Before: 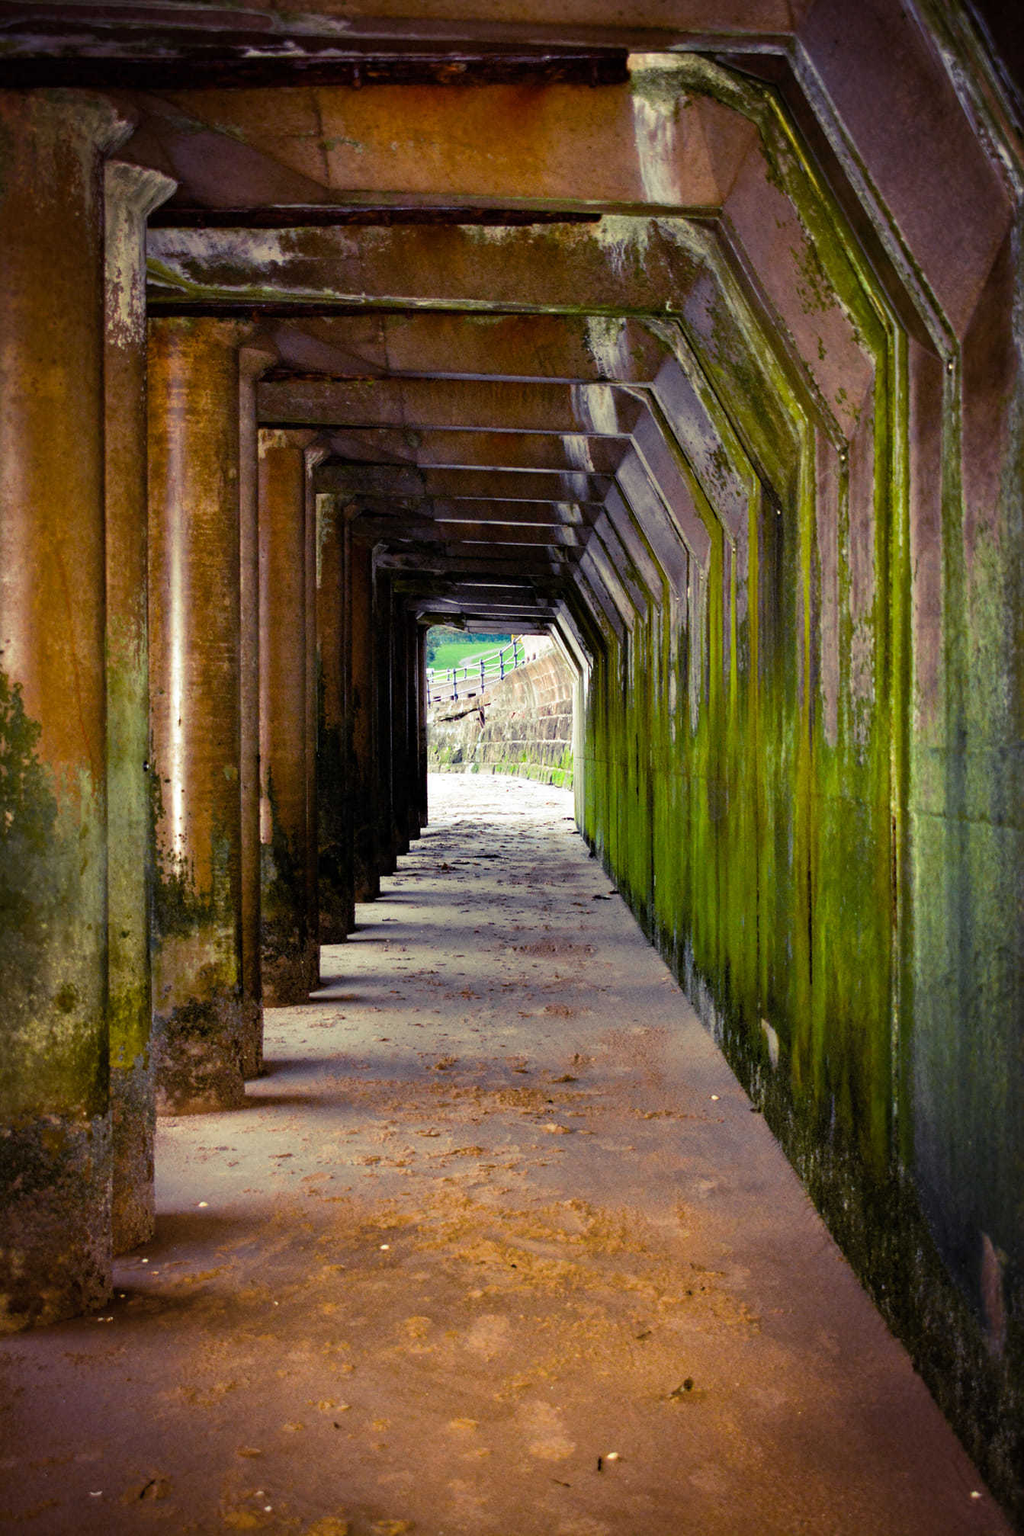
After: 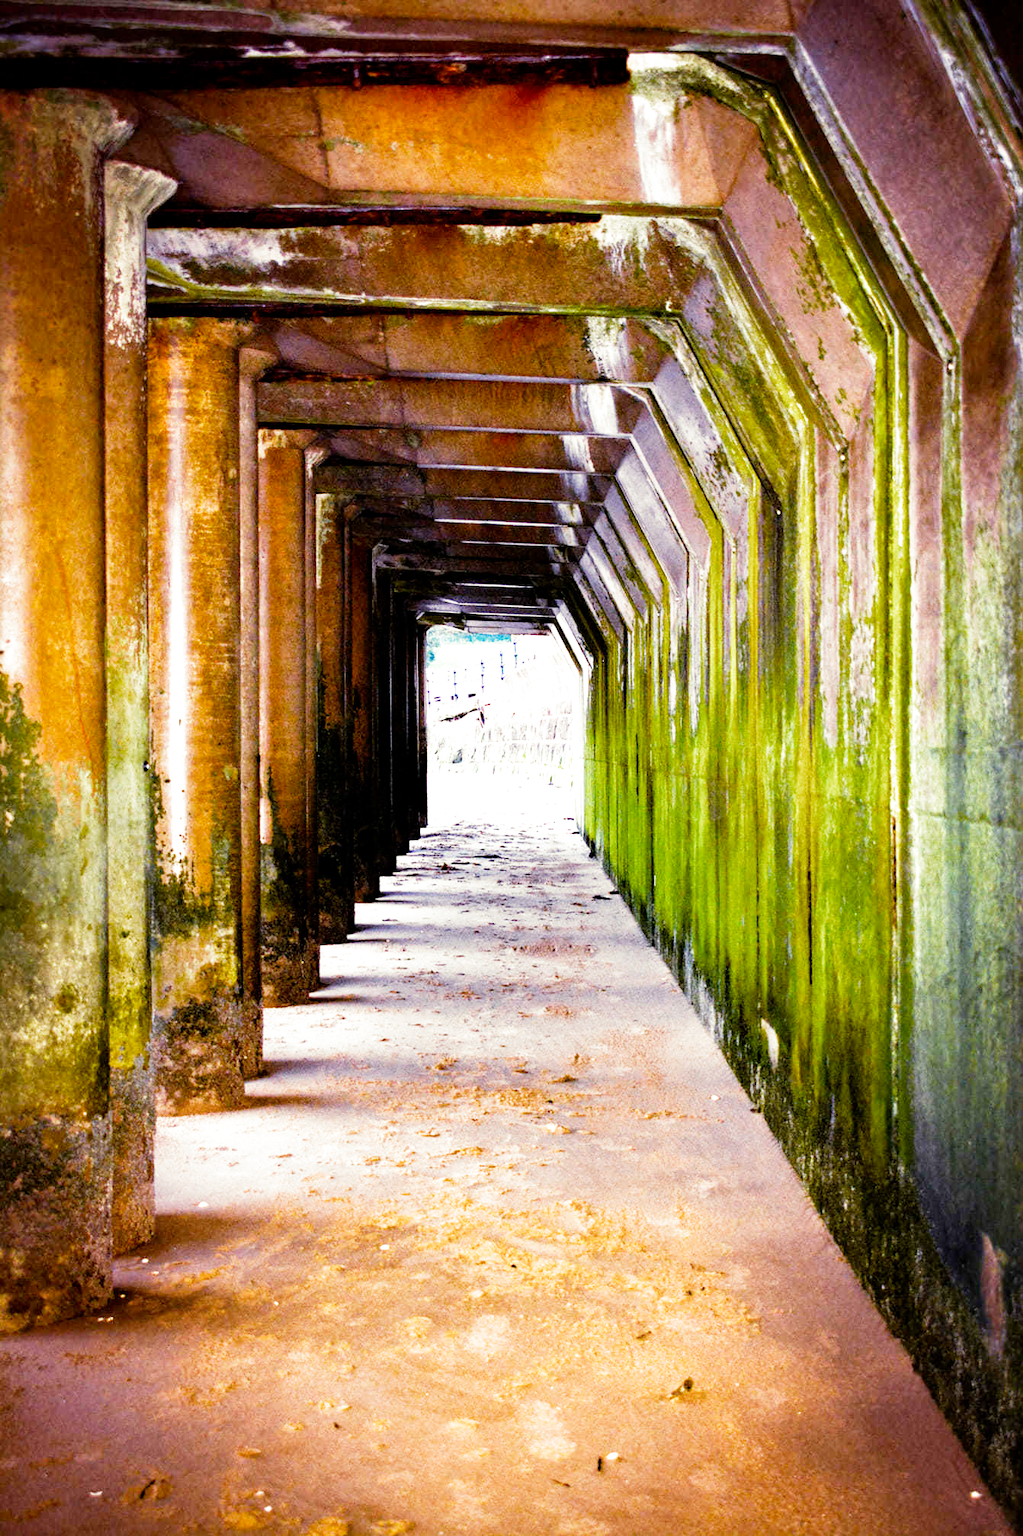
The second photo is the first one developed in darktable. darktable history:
exposure: black level correction 0, exposure 1.2 EV, compensate exposure bias true, compensate highlight preservation false
filmic rgb: middle gray luminance 12.74%, black relative exposure -10.13 EV, white relative exposure 3.47 EV, threshold 6 EV, target black luminance 0%, hardness 5.74, latitude 44.69%, contrast 1.221, highlights saturation mix 5%, shadows ↔ highlights balance 26.78%, add noise in highlights 0, preserve chrominance no, color science v3 (2019), use custom middle-gray values true, iterations of high-quality reconstruction 0, contrast in highlights soft, enable highlight reconstruction true
